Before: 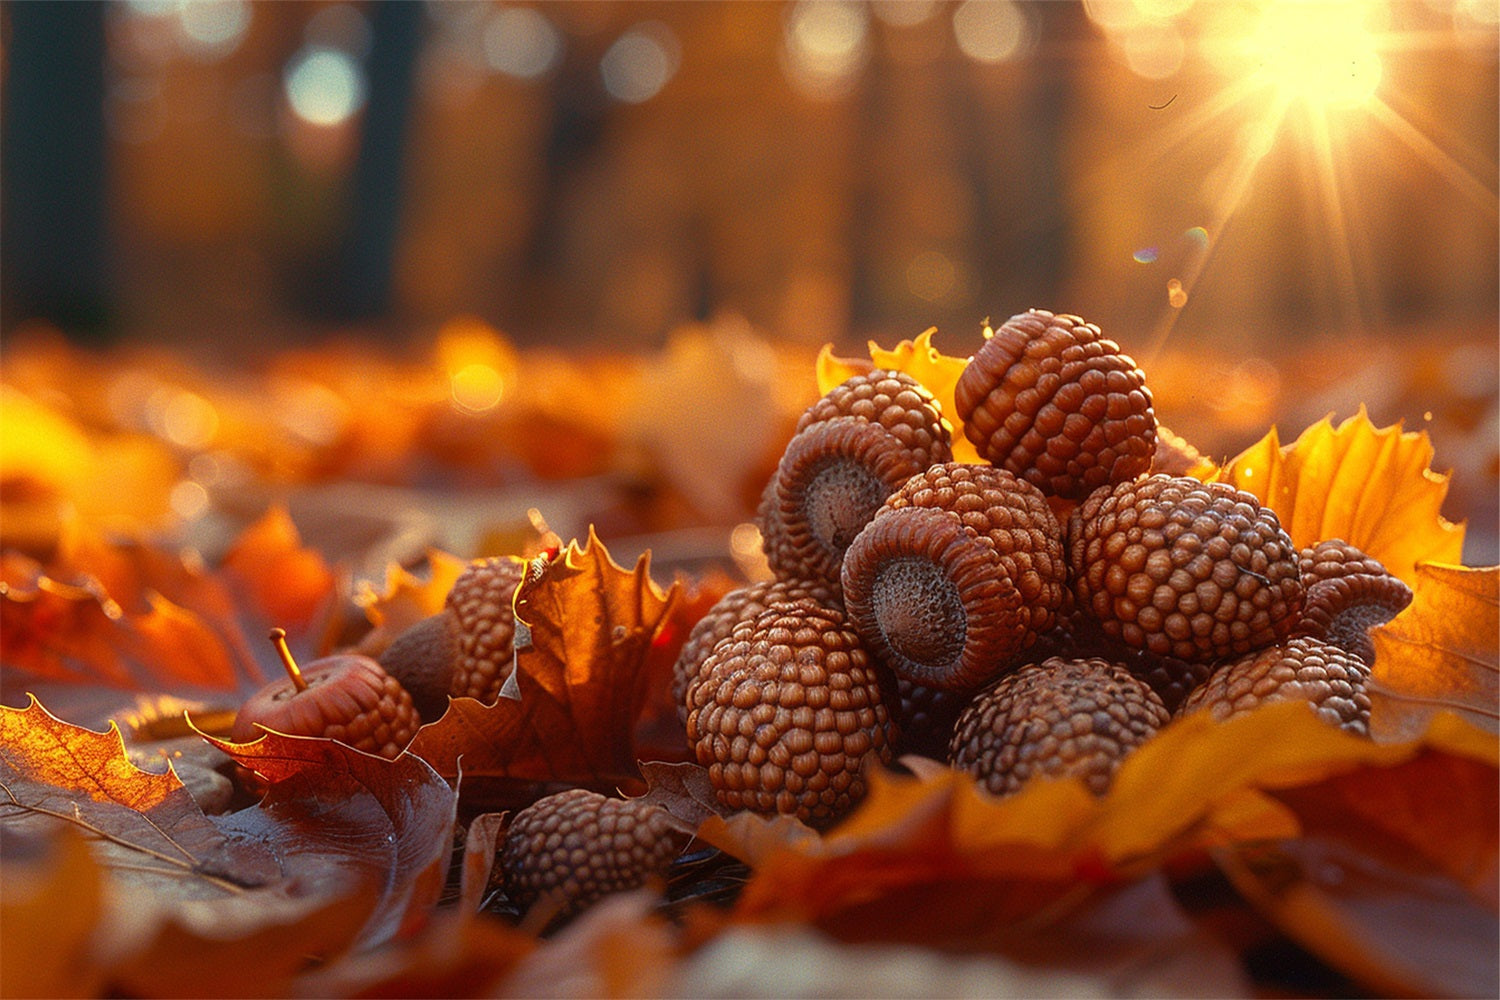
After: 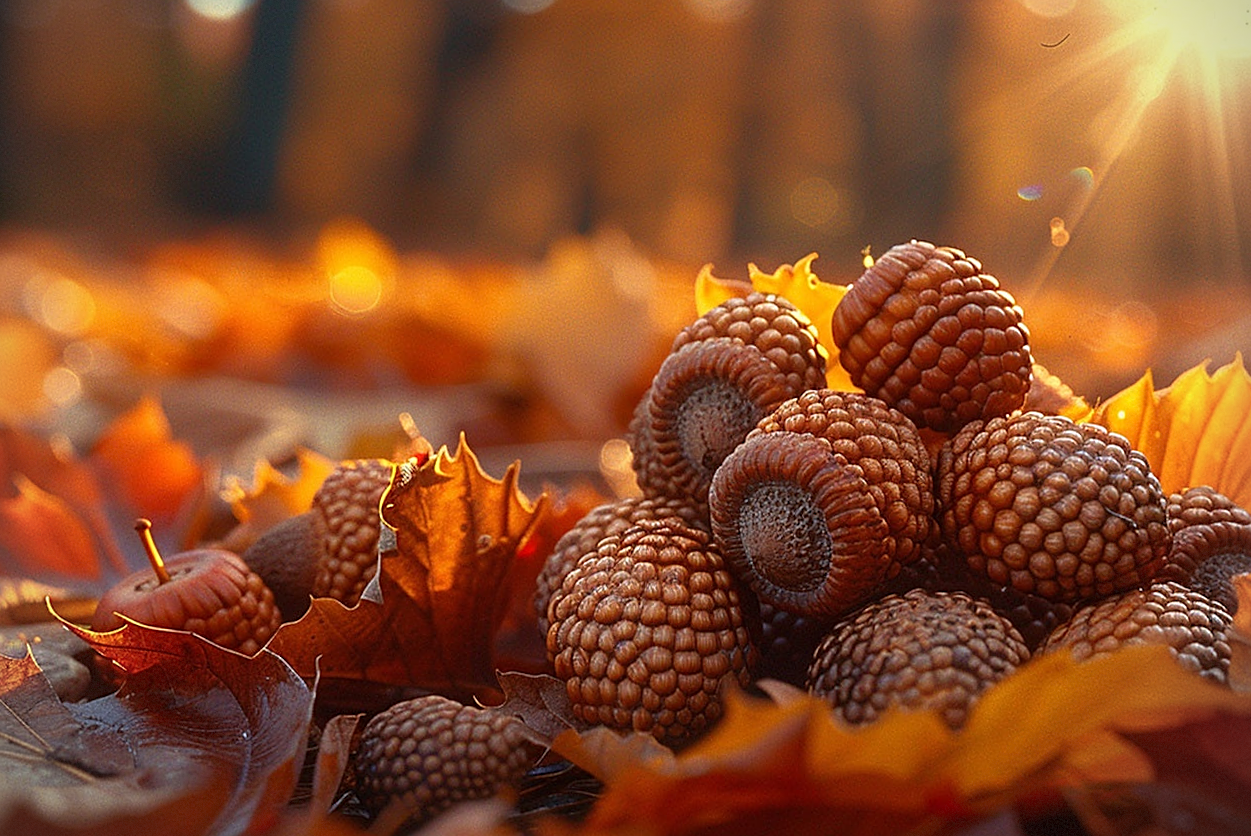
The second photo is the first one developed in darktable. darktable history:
sharpen: on, module defaults
crop and rotate: angle -3.03°, left 5.306%, top 5.189%, right 4.759%, bottom 4.618%
vignetting: fall-off radius 62.86%, dithering 8-bit output, unbound false
